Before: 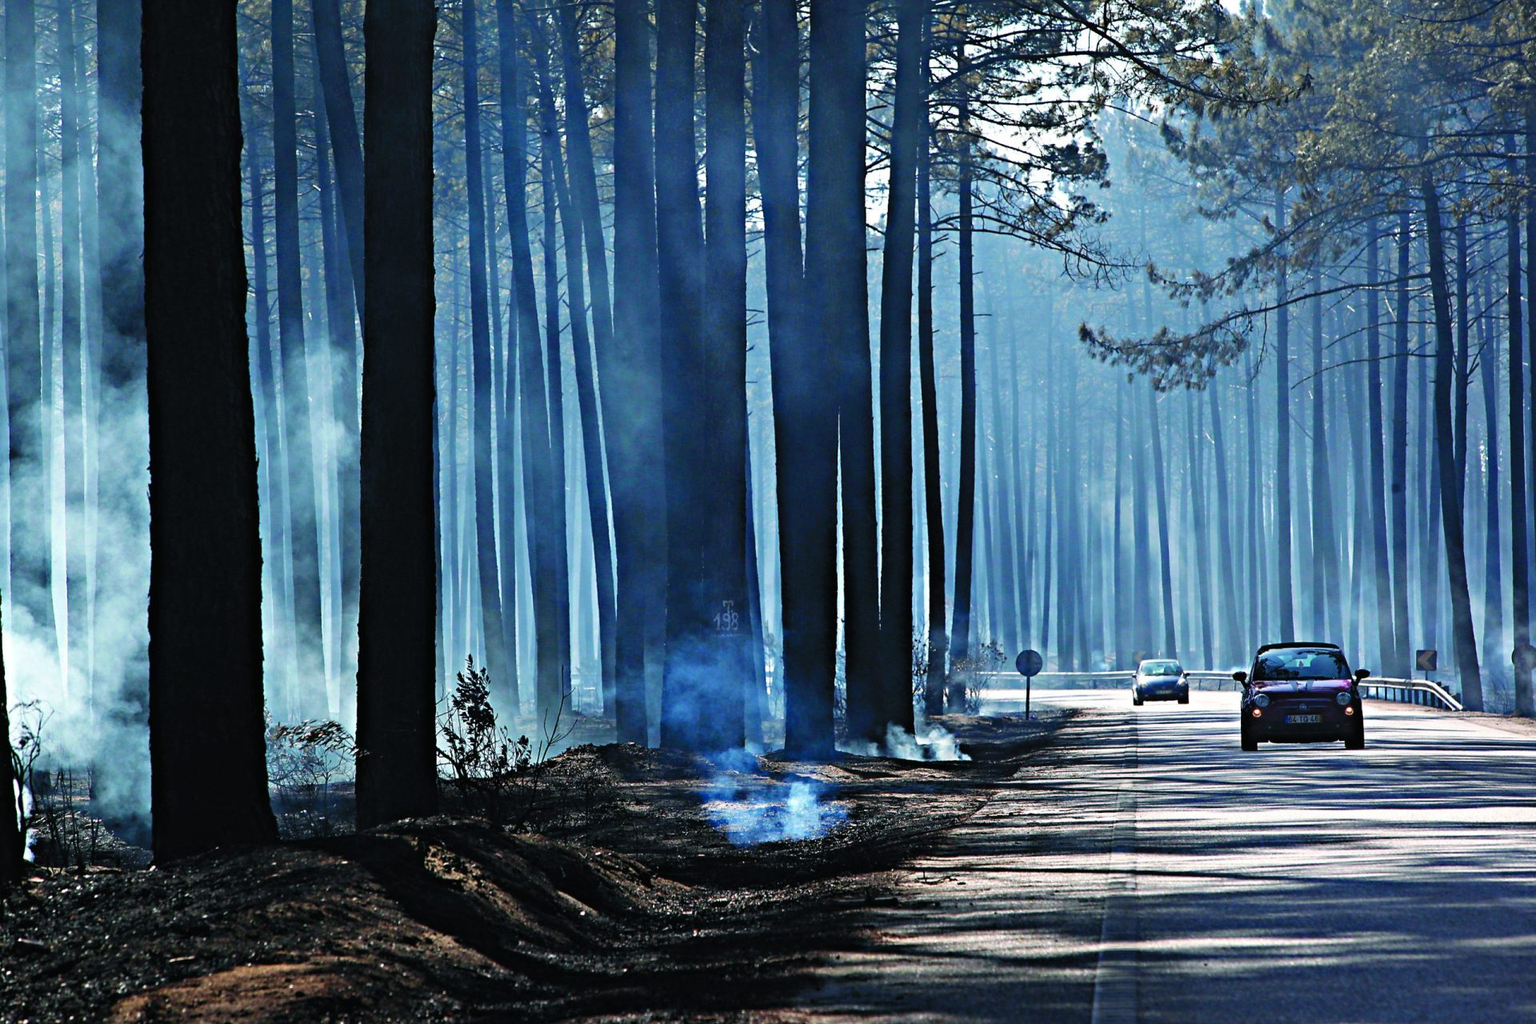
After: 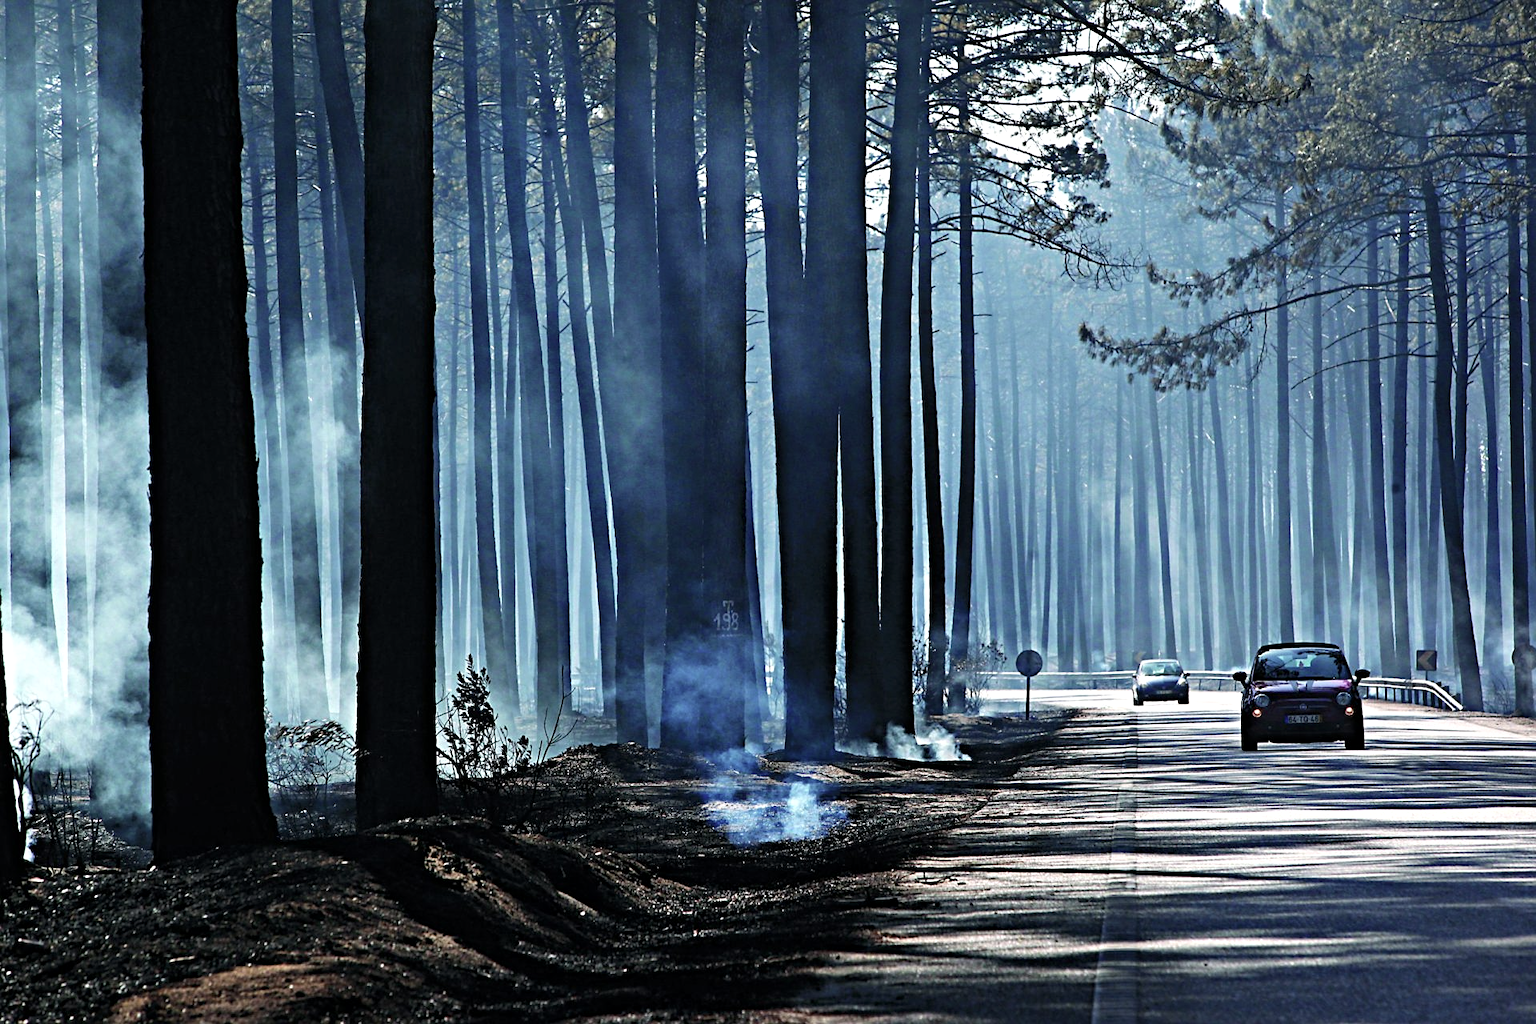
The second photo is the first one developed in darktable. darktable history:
contrast brightness saturation: contrast 0.058, brightness -0.007, saturation -0.231
local contrast: highlights 106%, shadows 102%, detail 120%, midtone range 0.2
sharpen: amount 0.215
